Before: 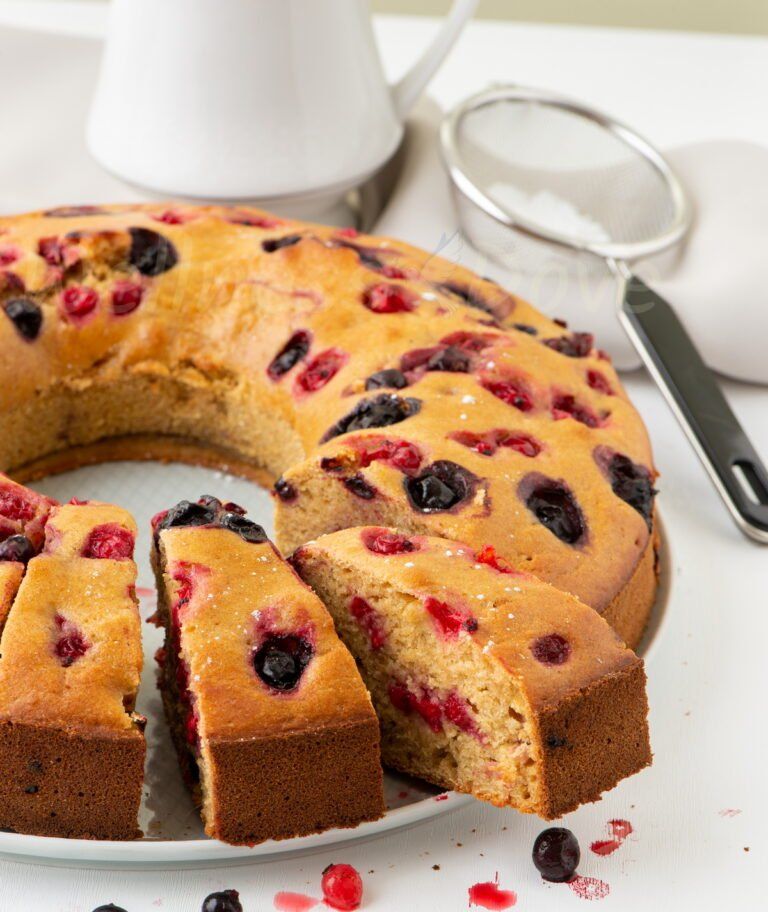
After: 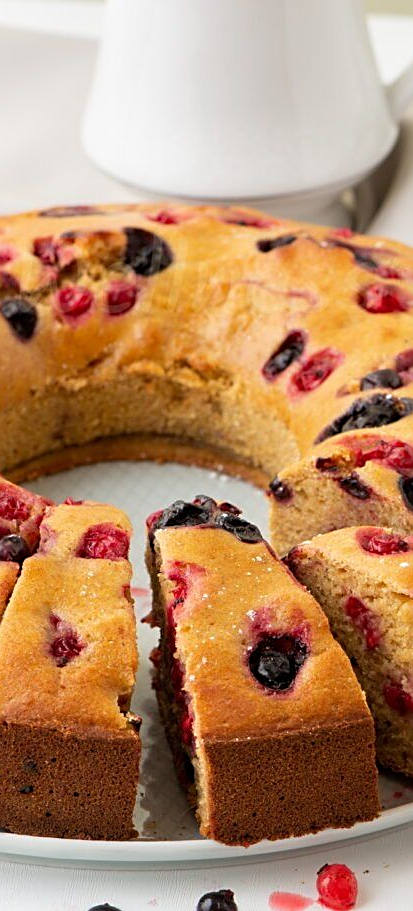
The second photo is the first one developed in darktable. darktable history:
sharpen: on, module defaults
crop: left 0.673%, right 45.461%, bottom 0.083%
